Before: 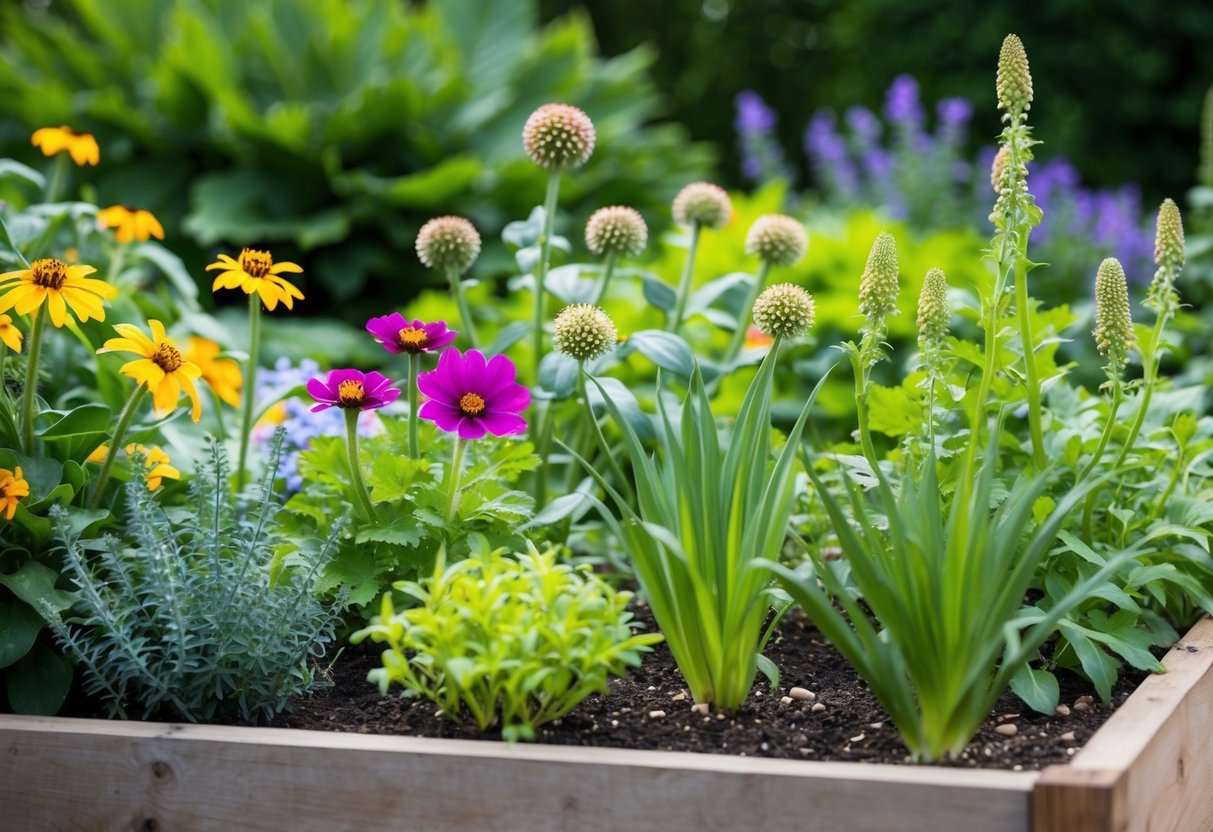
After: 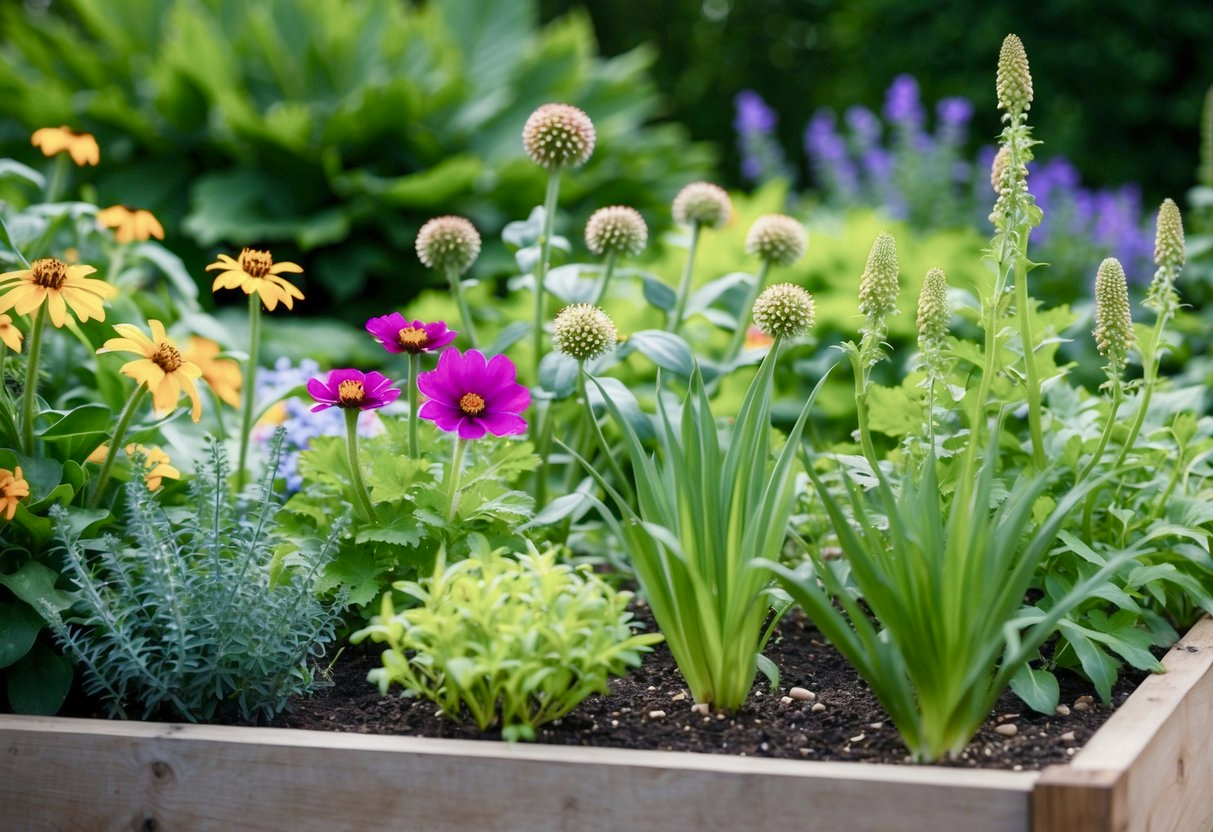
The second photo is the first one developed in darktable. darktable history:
color balance rgb: shadows lift › chroma 2.055%, shadows lift › hue 249.95°, perceptual saturation grading › global saturation 0.601%, perceptual saturation grading › highlights -32.134%, perceptual saturation grading › mid-tones 5.063%, perceptual saturation grading › shadows 18.905%, perceptual brilliance grading › global brilliance 2.883%, perceptual brilliance grading › highlights -2.732%, perceptual brilliance grading › shadows 3.397%
